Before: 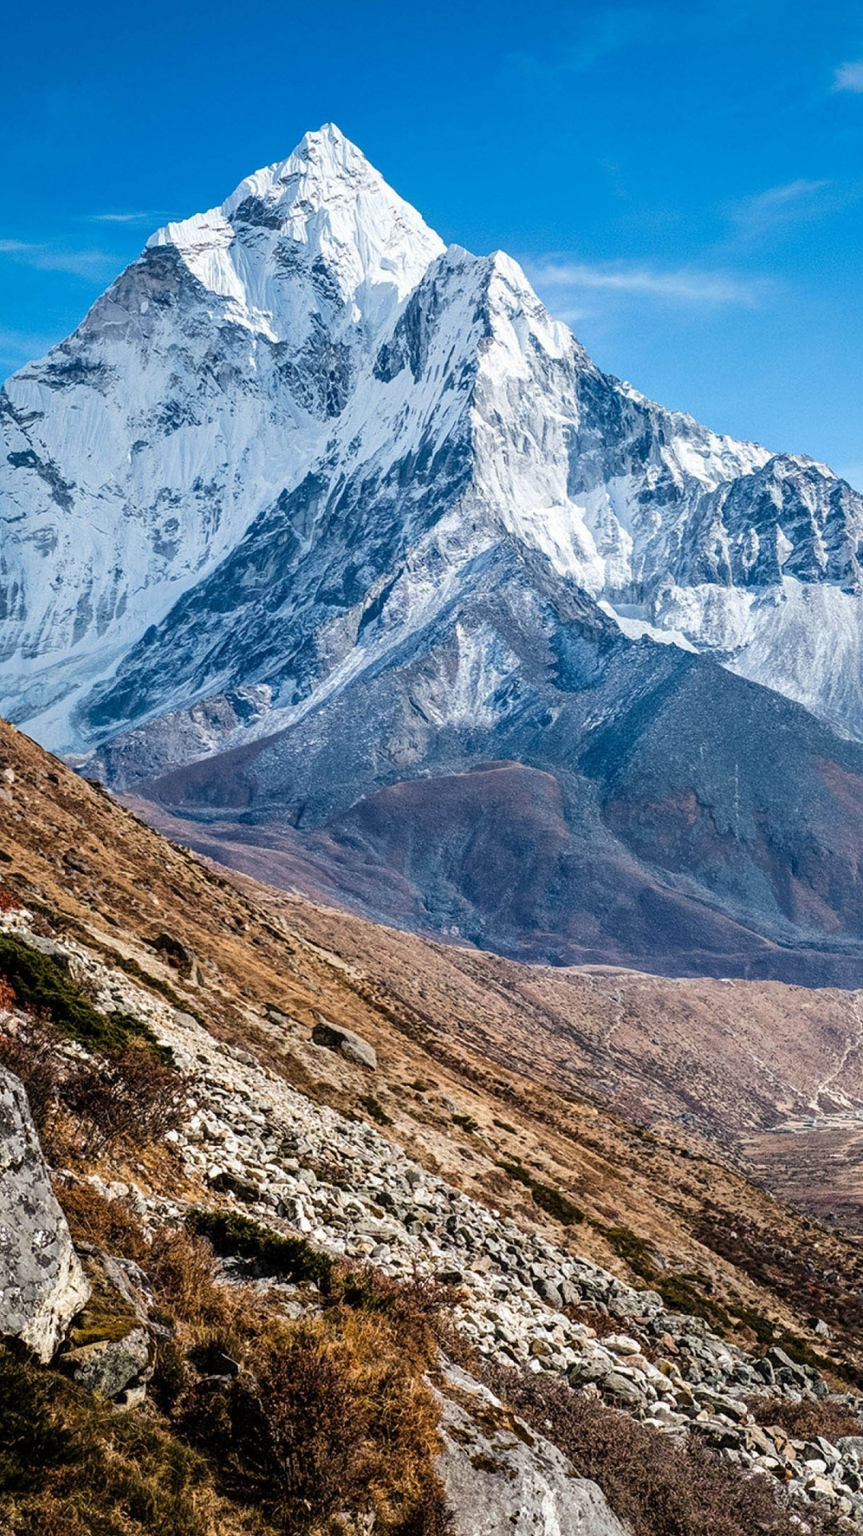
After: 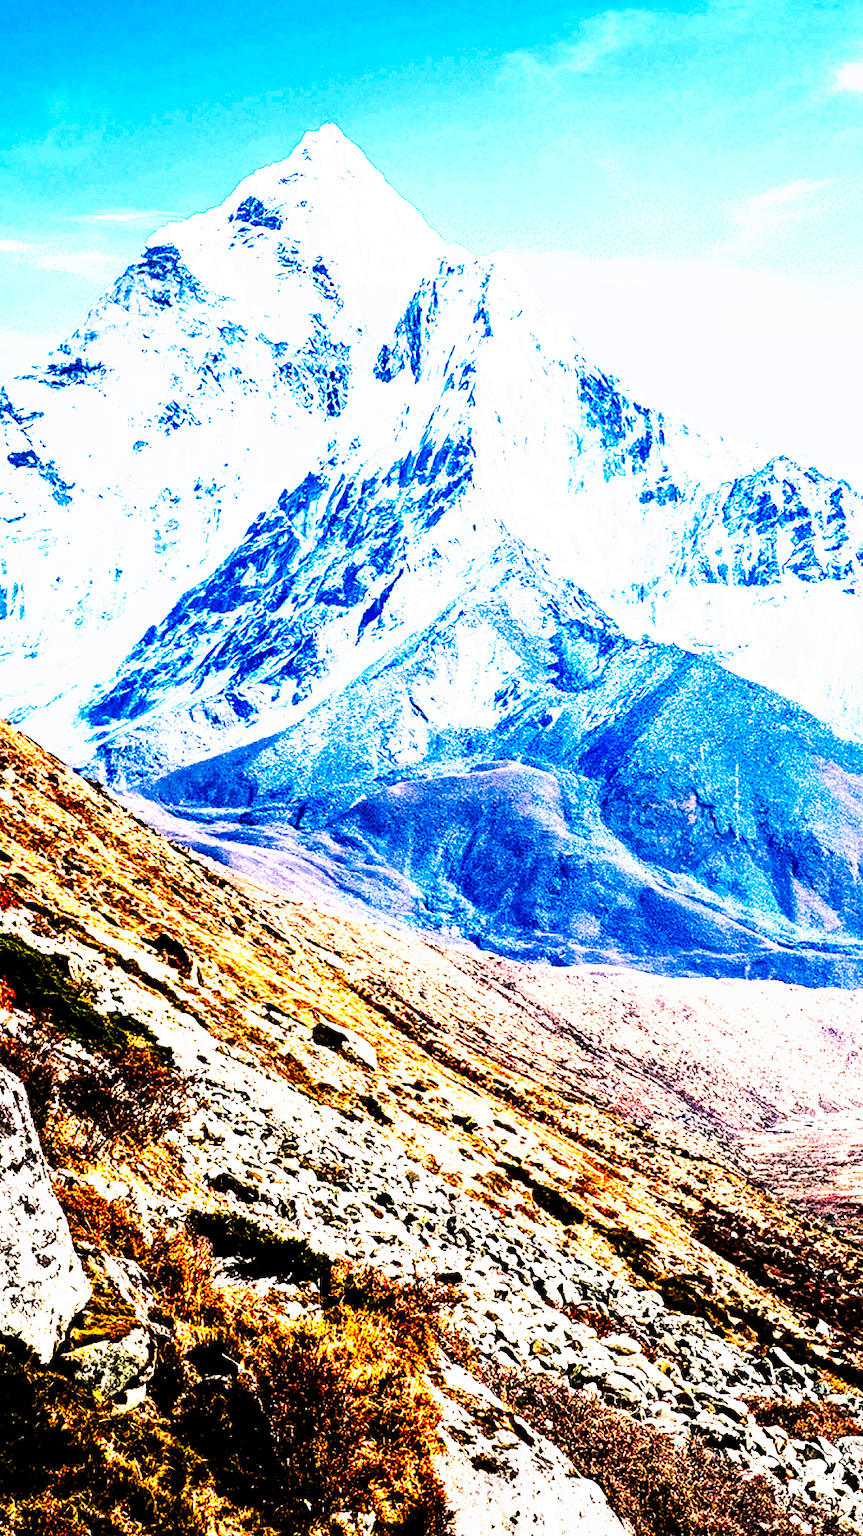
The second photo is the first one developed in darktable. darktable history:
base curve: curves: ch0 [(0, 0) (0.036, 0.037) (0.121, 0.228) (0.46, 0.76) (0.859, 0.983) (1, 1)], preserve colors none
tone curve: curves: ch0 [(0, 0) (0.003, 0) (0.011, 0) (0.025, 0) (0.044, 0.001) (0.069, 0.003) (0.1, 0.003) (0.136, 0.006) (0.177, 0.014) (0.224, 0.056) (0.277, 0.128) (0.335, 0.218) (0.399, 0.346) (0.468, 0.512) (0.543, 0.713) (0.623, 0.898) (0.709, 0.987) (0.801, 0.99) (0.898, 0.99) (1, 1)], preserve colors none
